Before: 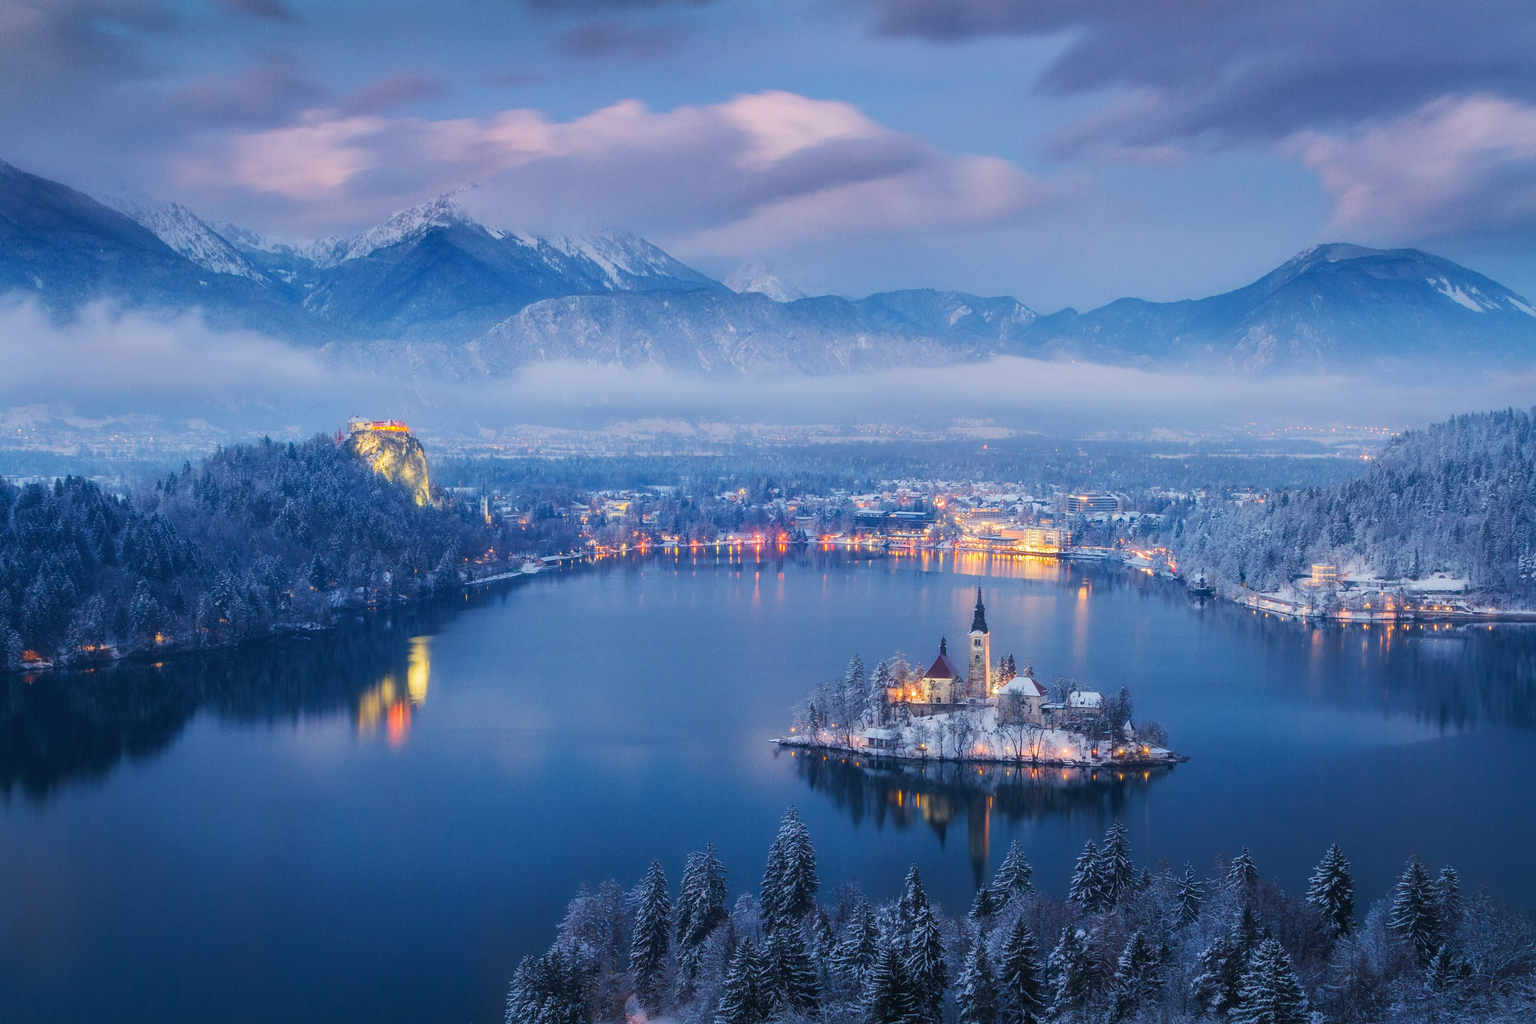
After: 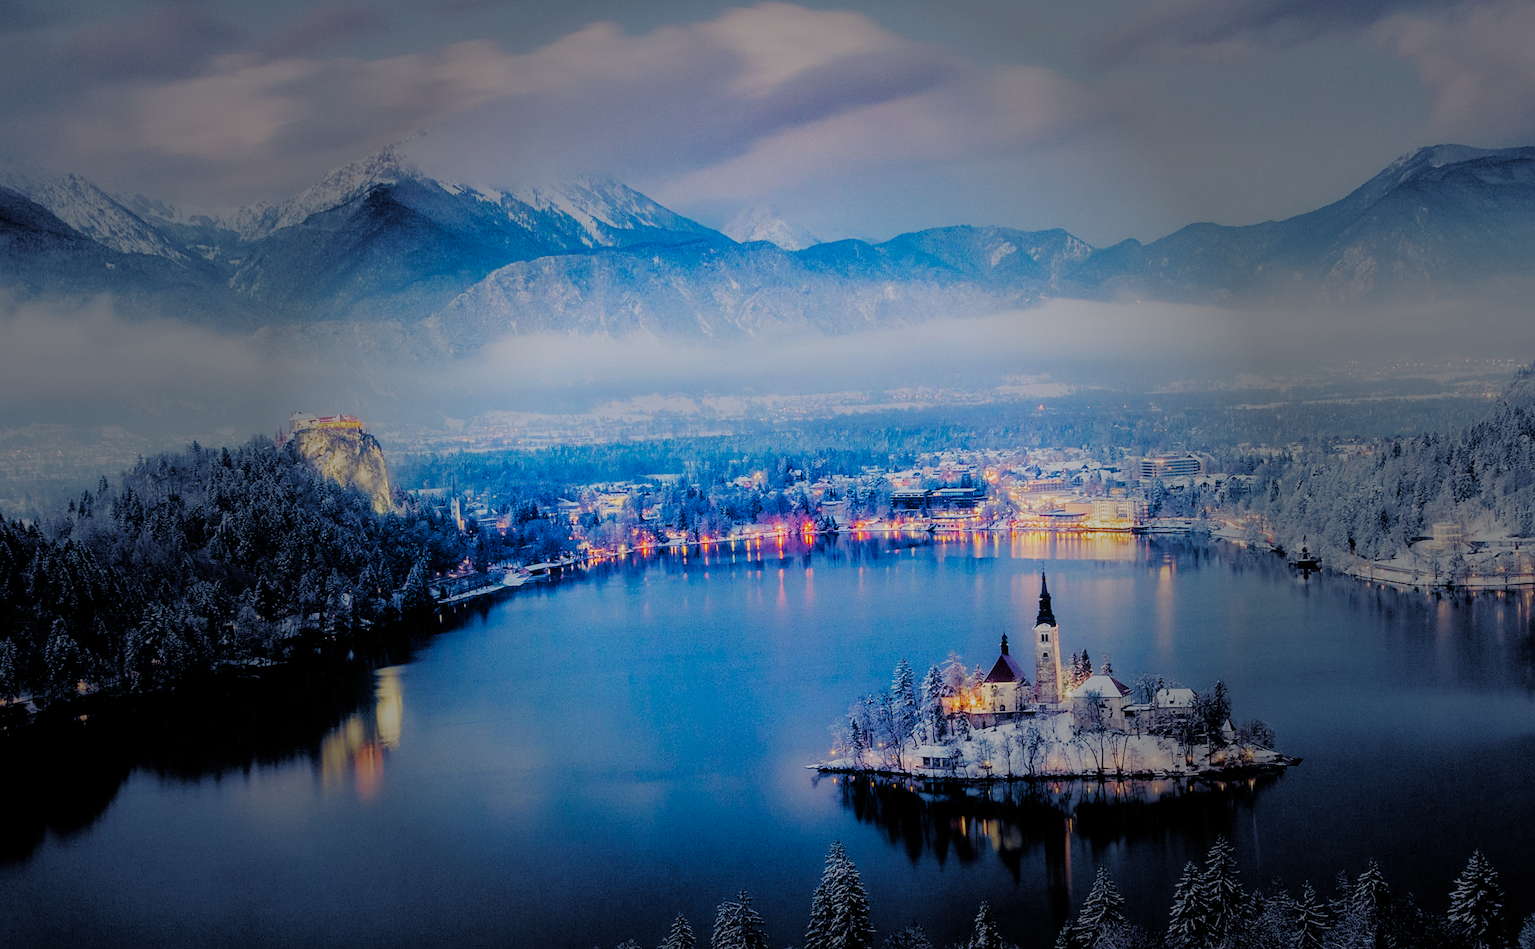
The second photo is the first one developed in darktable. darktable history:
filmic rgb: black relative exposure -2.85 EV, white relative exposure 4.56 EV, hardness 1.77, contrast 1.25, preserve chrominance no, color science v5 (2021)
sharpen: amount 0.2
crop: left 7.856%, top 11.836%, right 10.12%, bottom 15.387%
rotate and perspective: rotation -3.18°, automatic cropping off
color balance rgb: shadows lift › chroma 3%, shadows lift › hue 280.8°, power › hue 330°, highlights gain › chroma 3%, highlights gain › hue 75.6°, global offset › luminance 0.7%, perceptual saturation grading › global saturation 20%, perceptual saturation grading › highlights -25%, perceptual saturation grading › shadows 50%, global vibrance 20.33%
vignetting: fall-off start 31.28%, fall-off radius 34.64%, brightness -0.575
